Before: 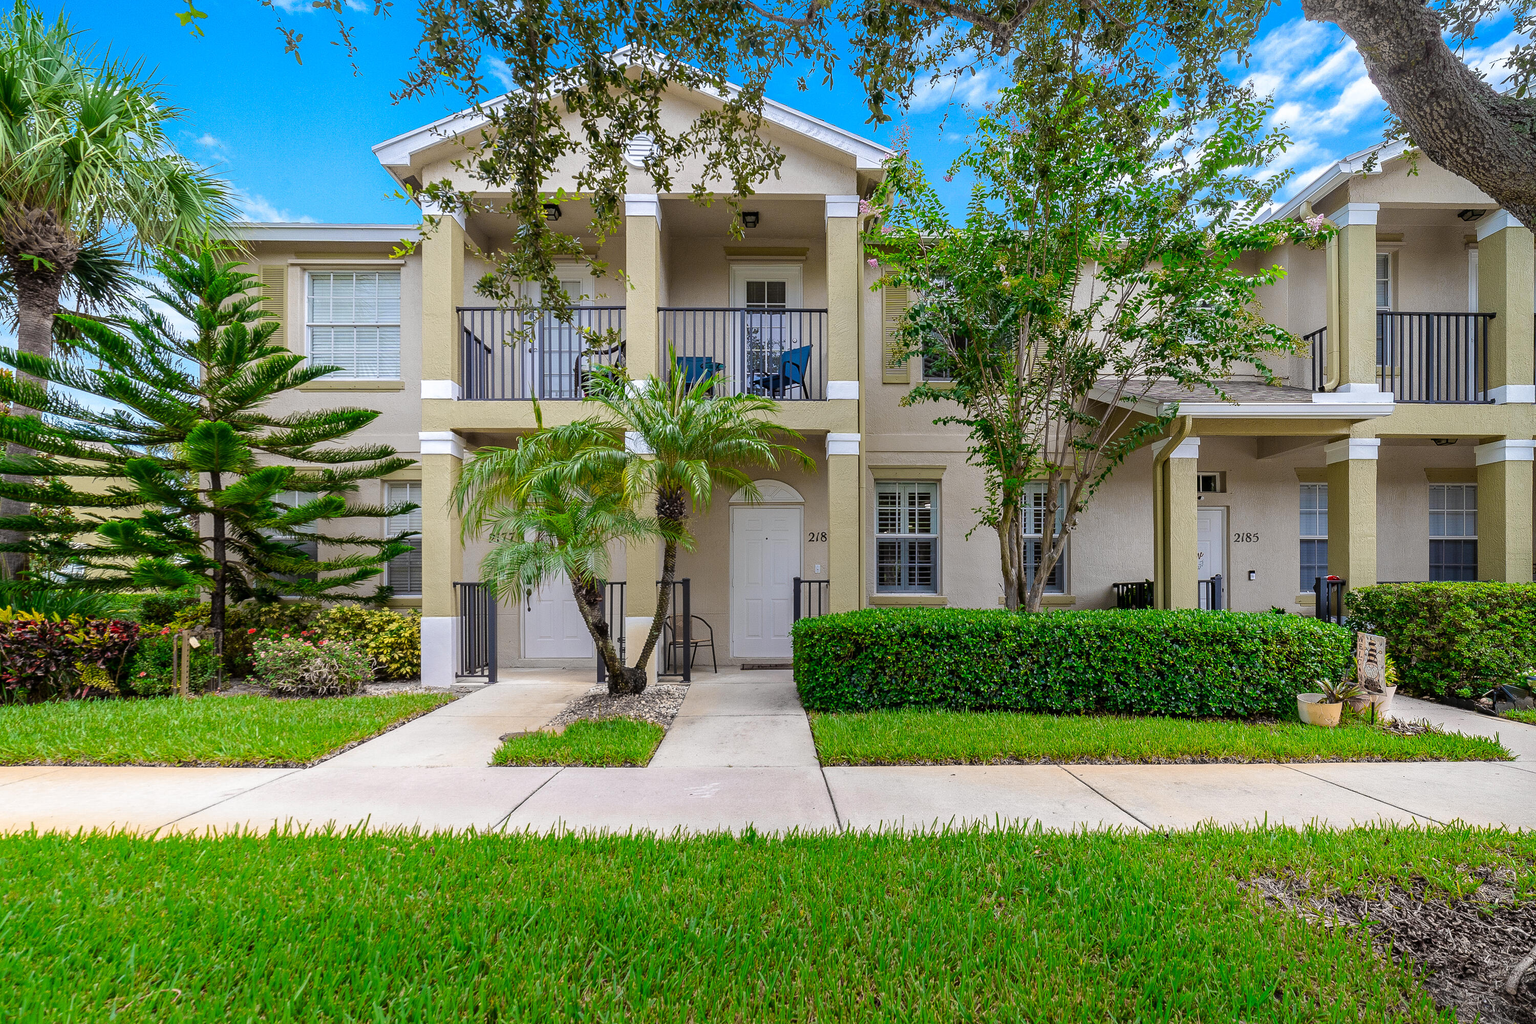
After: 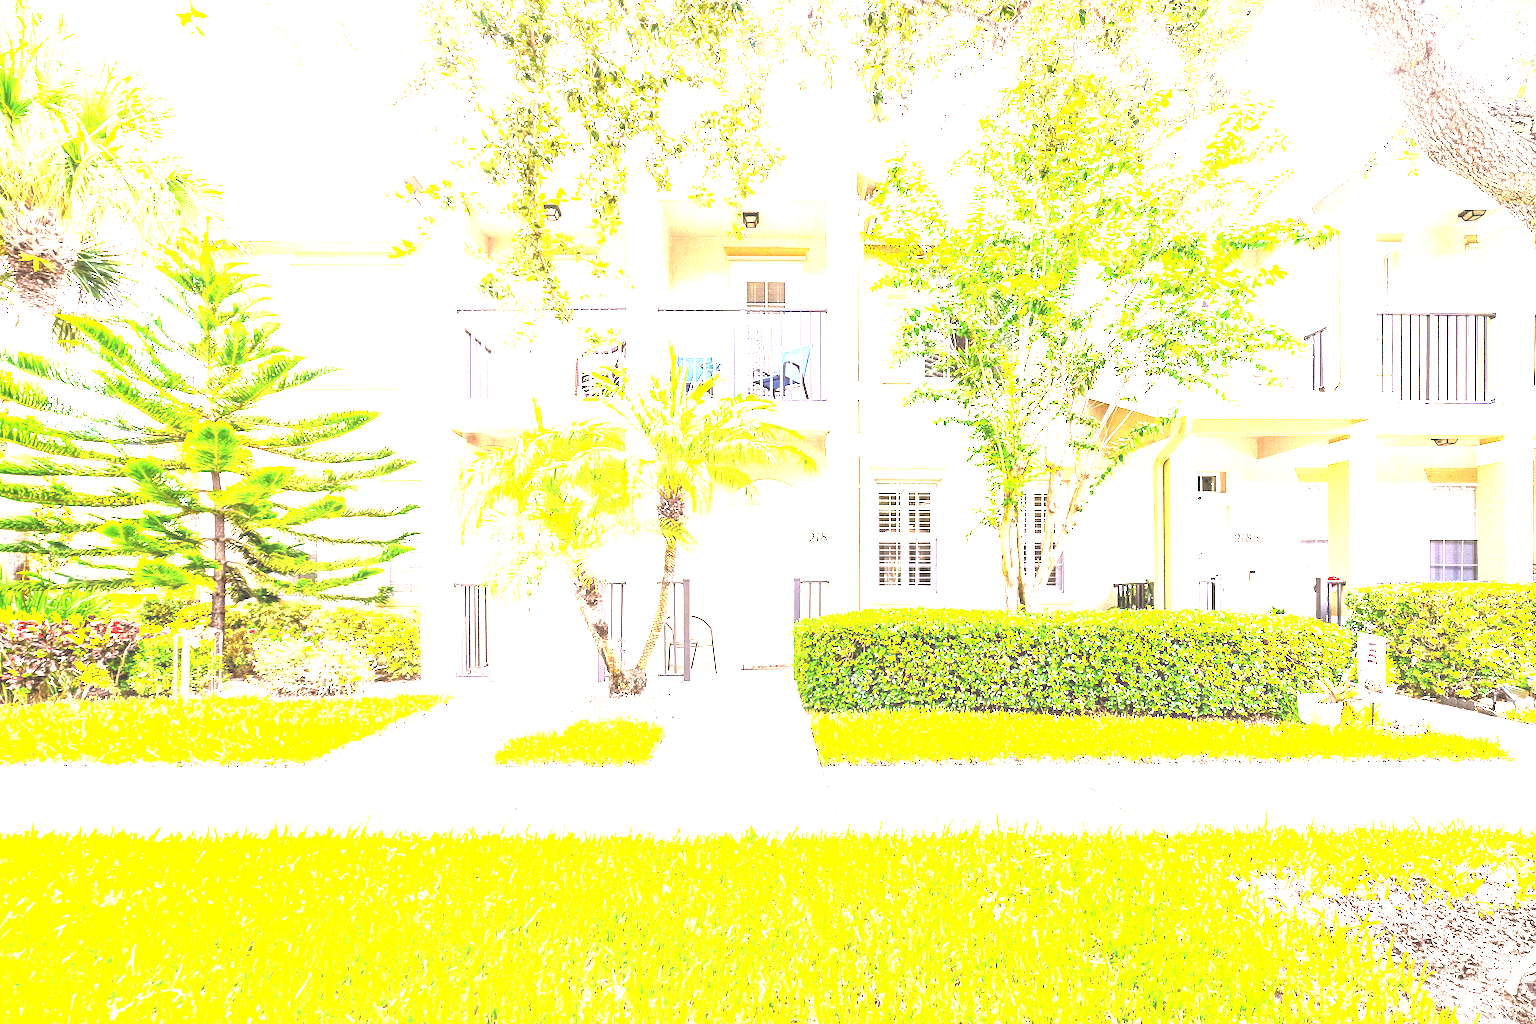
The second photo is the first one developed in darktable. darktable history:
local contrast: on, module defaults
exposure: black level correction 0, exposure 3.988 EV, compensate exposure bias true, compensate highlight preservation false
color correction: highlights a* 11.99, highlights b* 11.57
